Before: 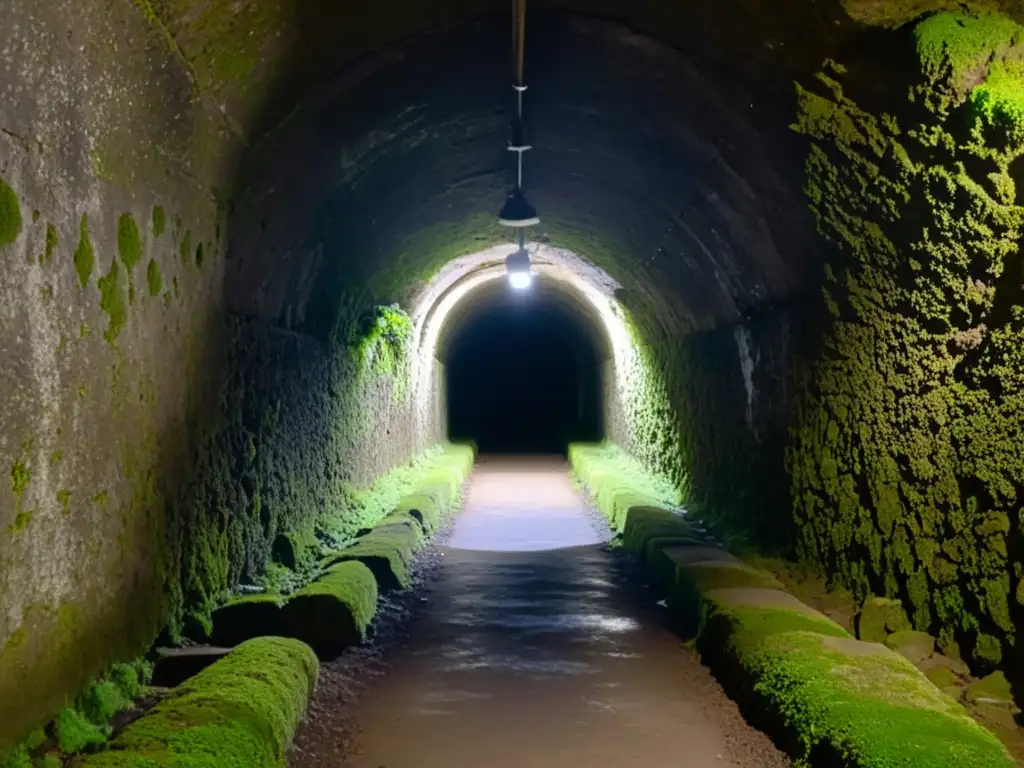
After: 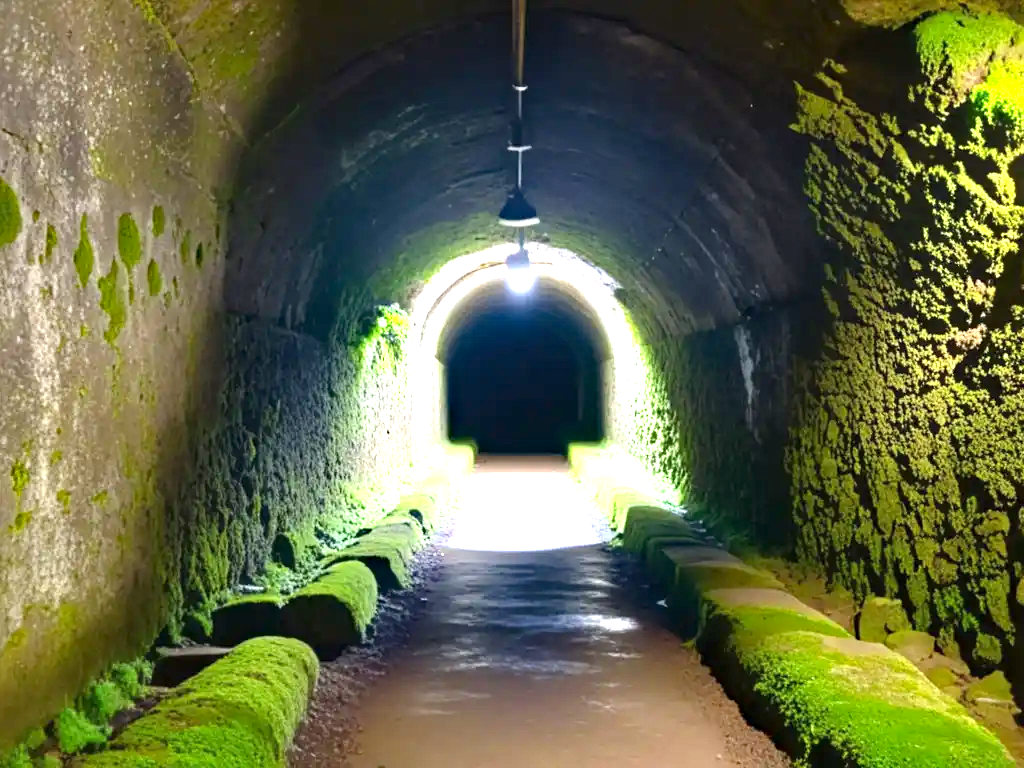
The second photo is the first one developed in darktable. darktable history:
haze removal: compatibility mode true, adaptive false
exposure: black level correction 0, exposure 1.5 EV, compensate exposure bias true, compensate highlight preservation false
